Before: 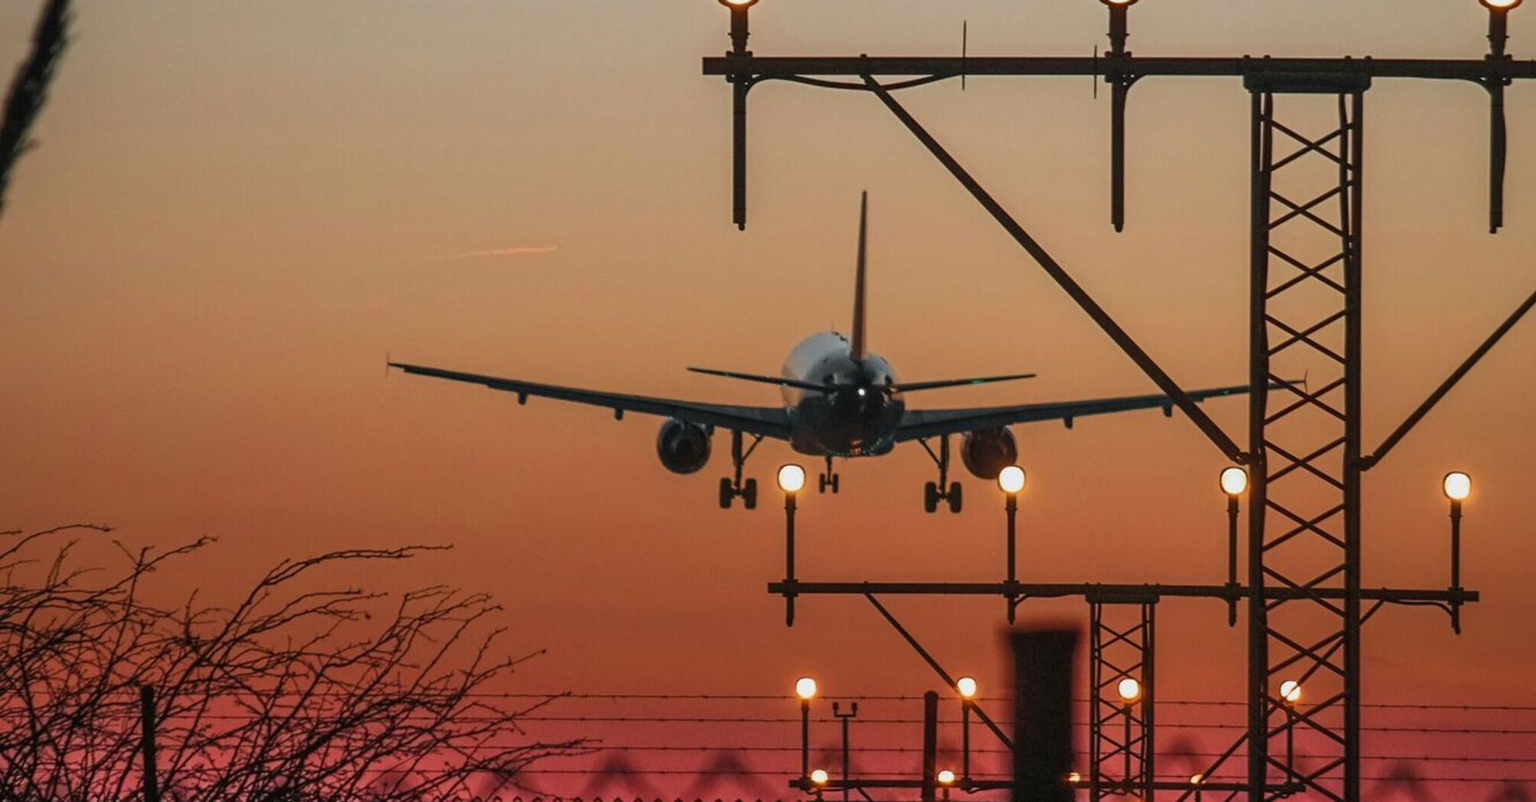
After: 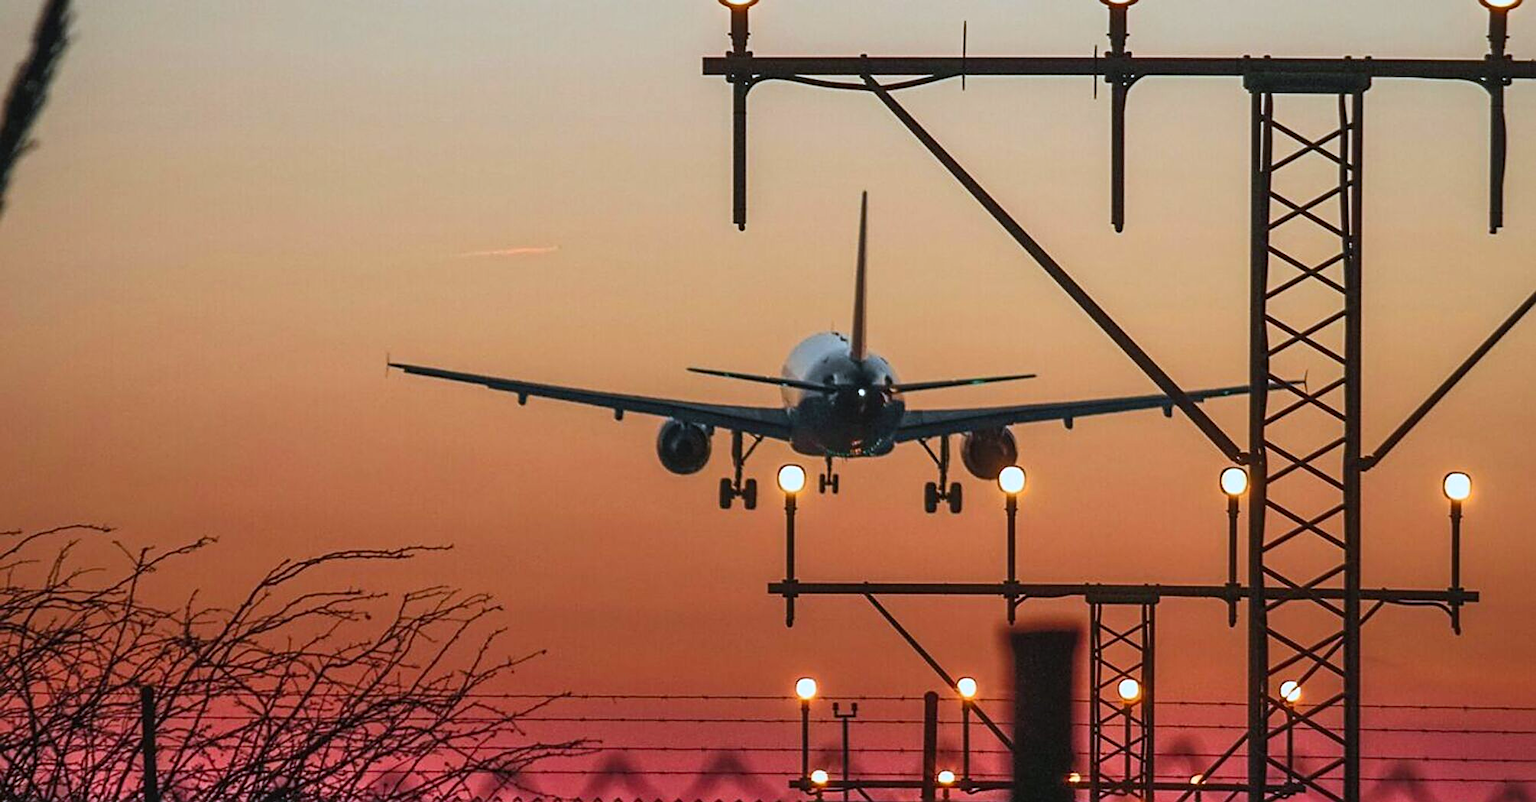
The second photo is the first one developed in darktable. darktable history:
white balance: red 0.924, blue 1.095
contrast brightness saturation: contrast 0.2, brightness 0.16, saturation 0.22
sharpen: on, module defaults
